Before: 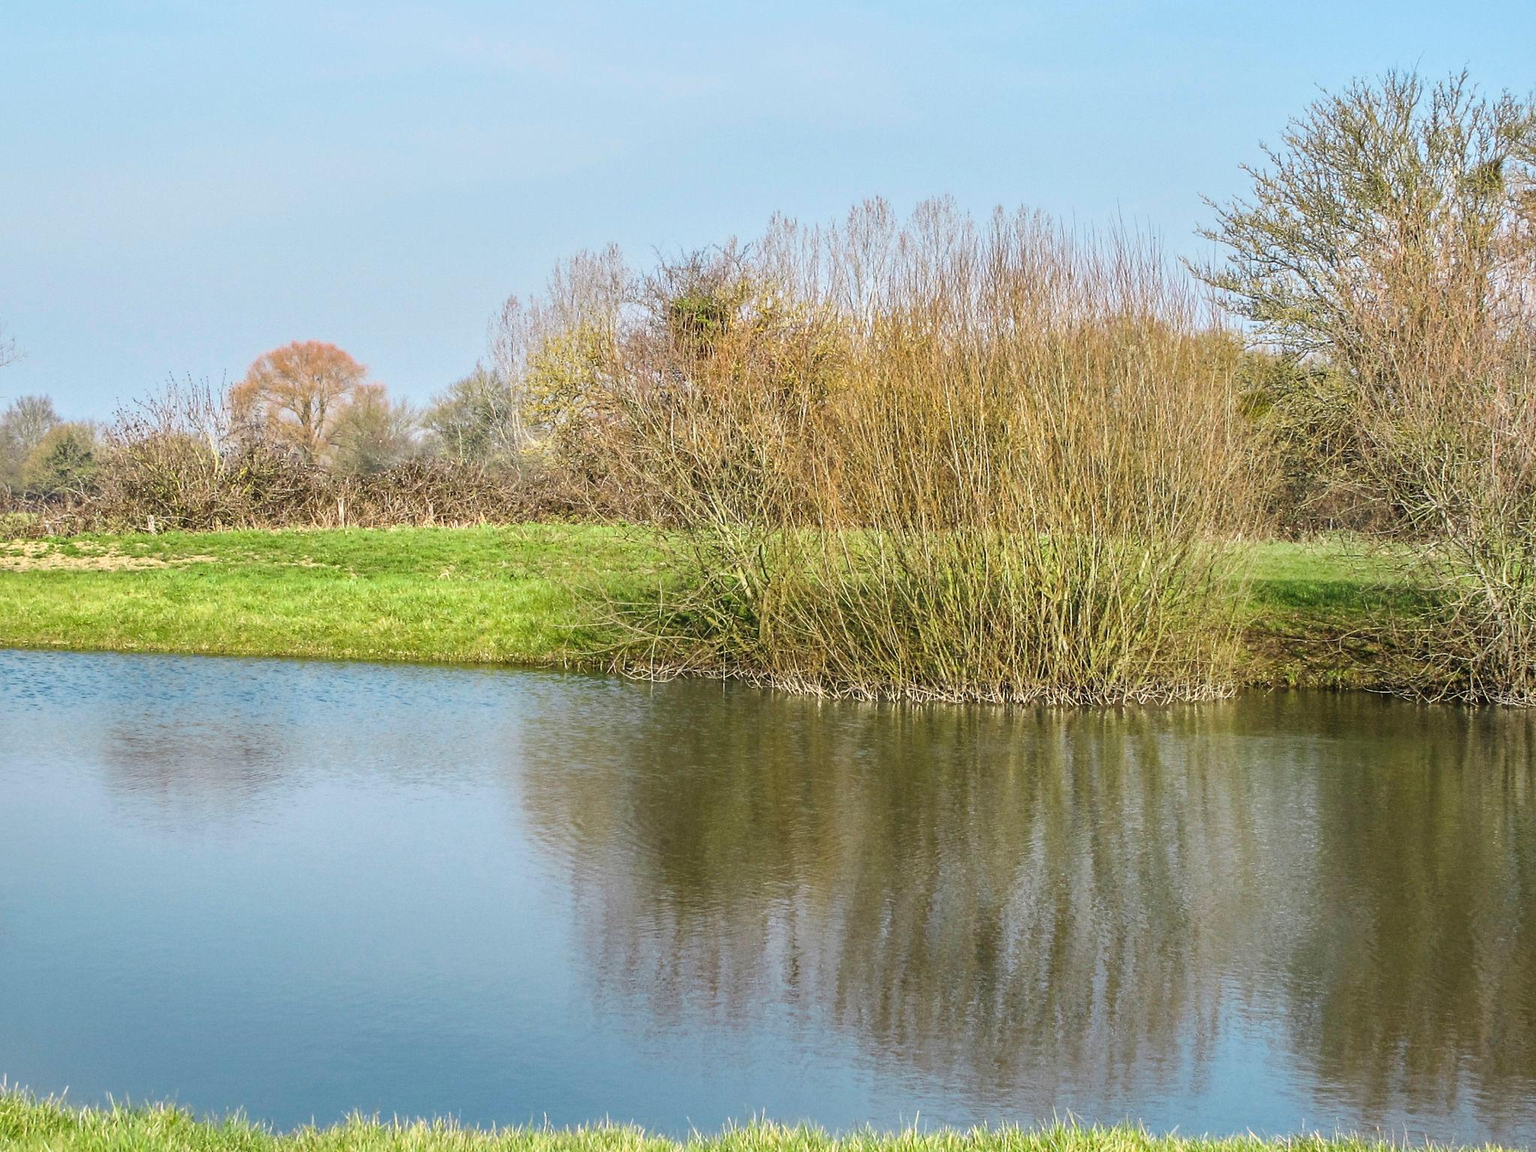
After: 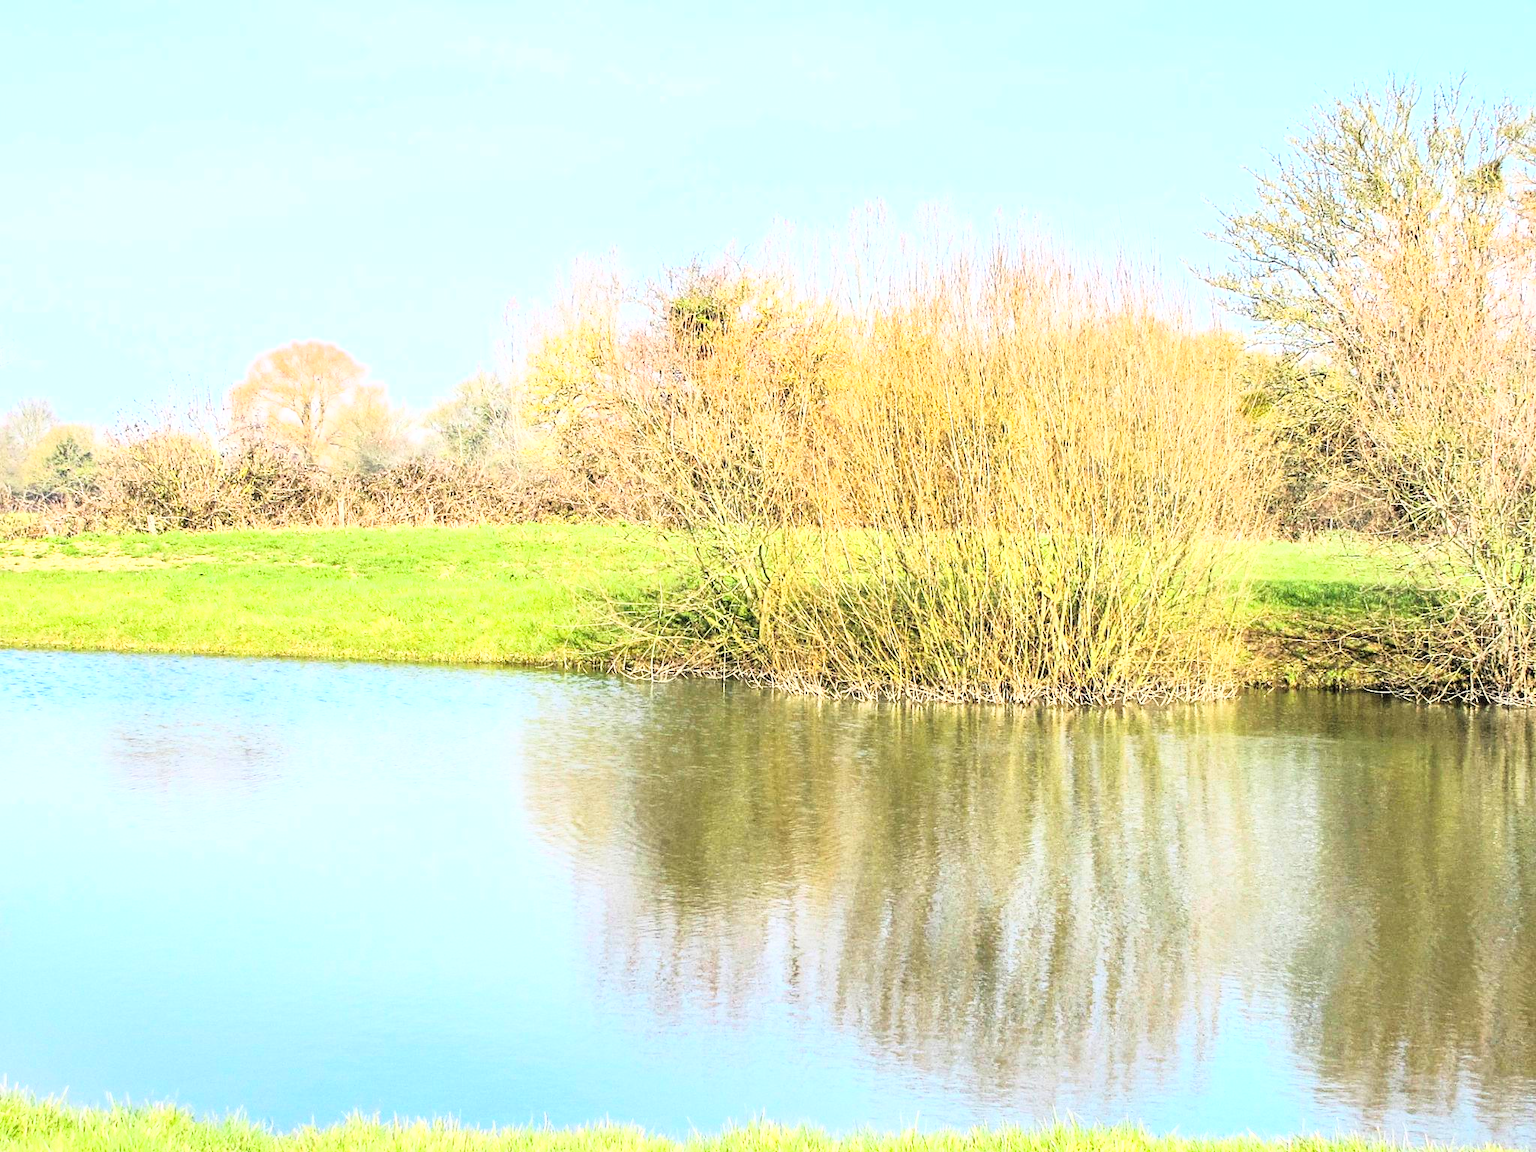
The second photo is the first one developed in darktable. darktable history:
base curve: curves: ch0 [(0, 0) (0.012, 0.01) (0.073, 0.168) (0.31, 0.711) (0.645, 0.957) (1, 1)]
exposure: black level correction 0.001, exposure 0.498 EV, compensate highlight preservation false
